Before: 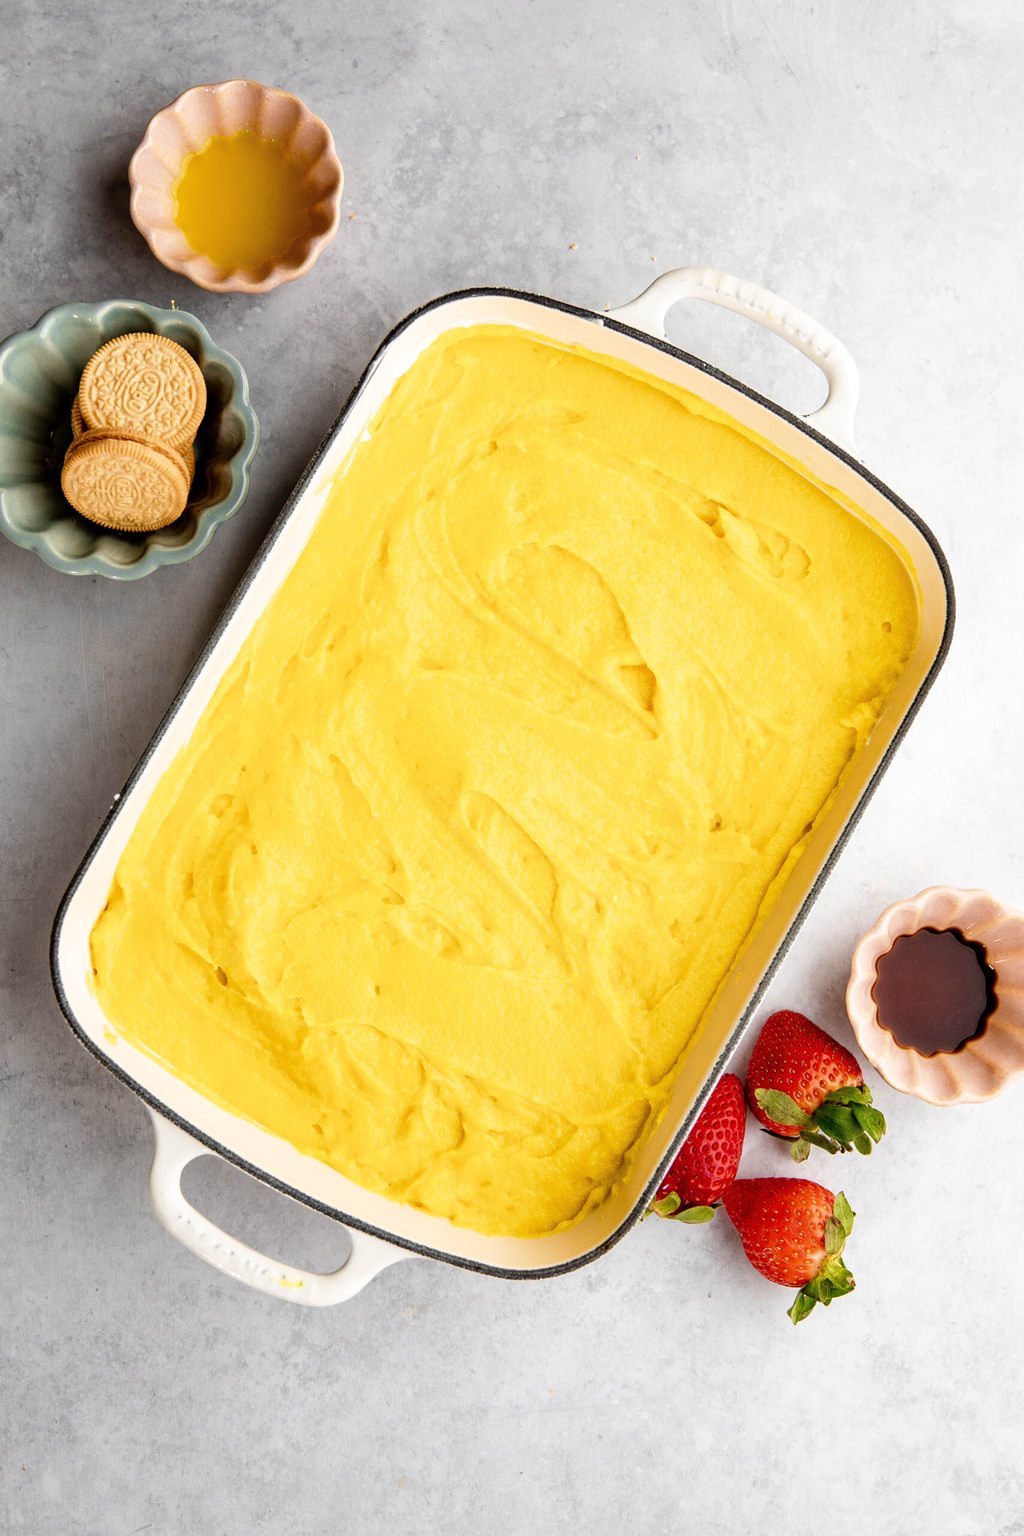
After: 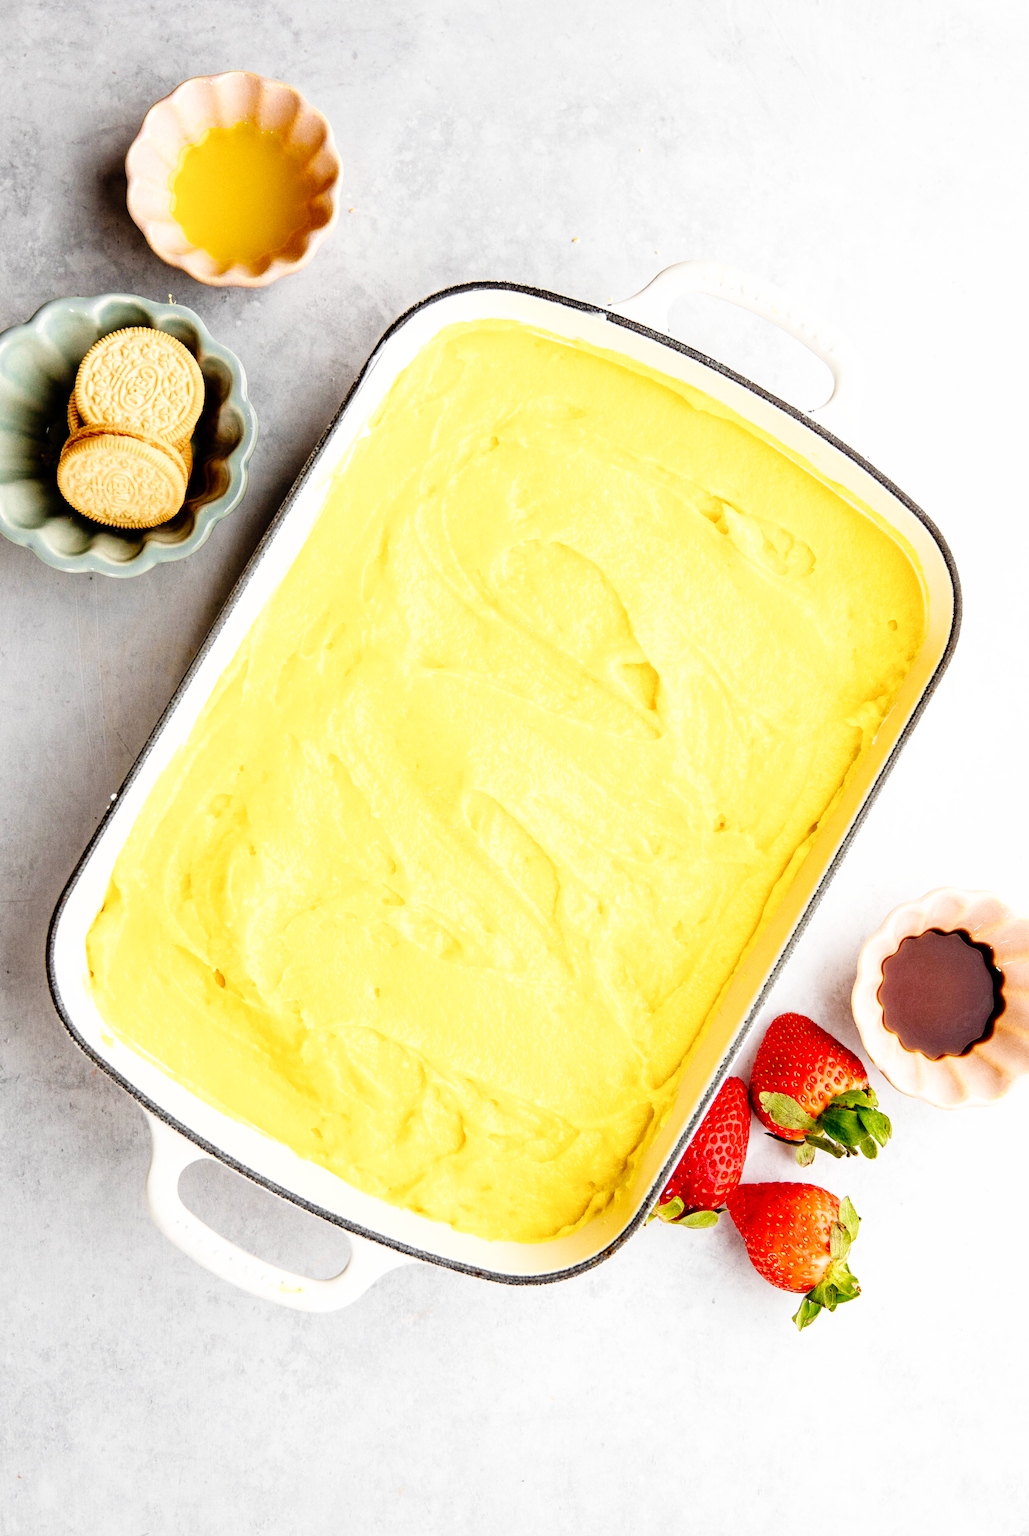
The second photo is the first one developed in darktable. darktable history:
crop: left 0.499%, top 0.65%, right 0.198%, bottom 0.499%
base curve: curves: ch0 [(0, 0) (0.008, 0.007) (0.022, 0.029) (0.048, 0.089) (0.092, 0.197) (0.191, 0.399) (0.275, 0.534) (0.357, 0.65) (0.477, 0.78) (0.542, 0.833) (0.799, 0.973) (1, 1)], preserve colors none
